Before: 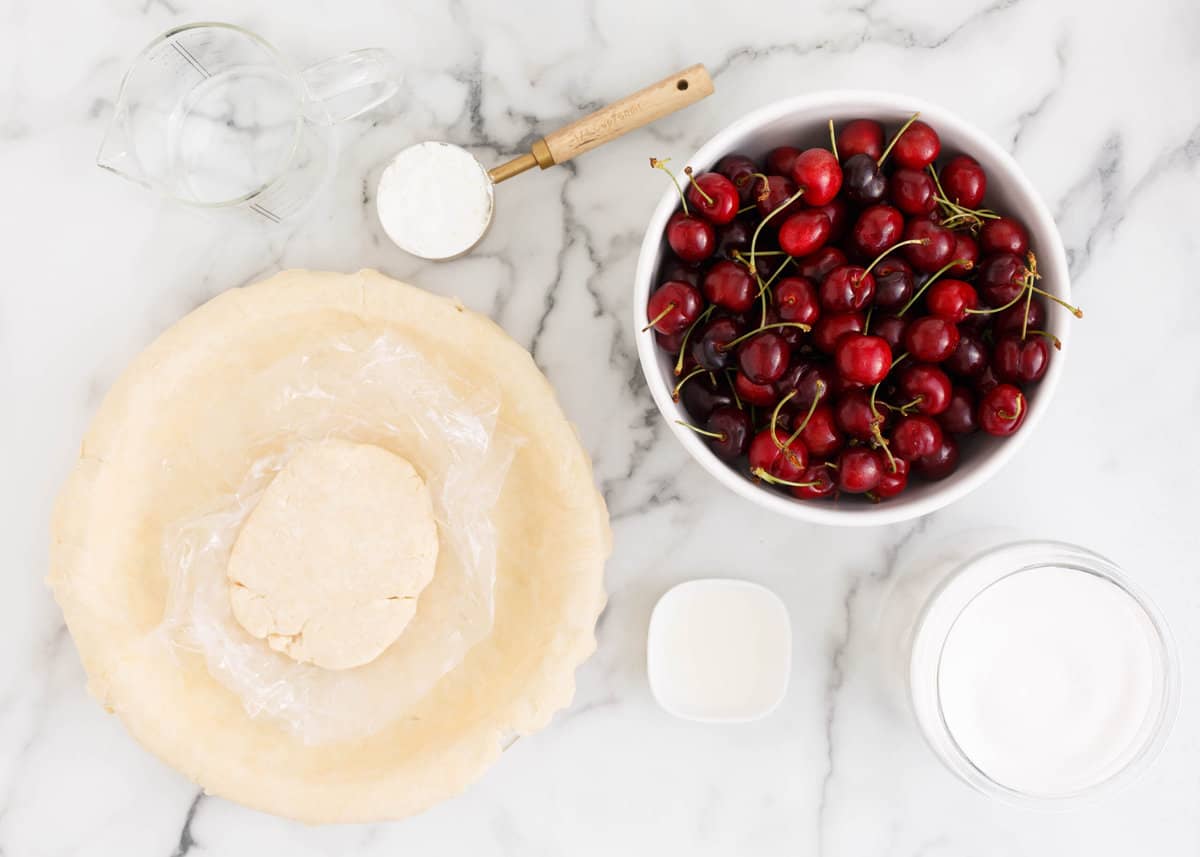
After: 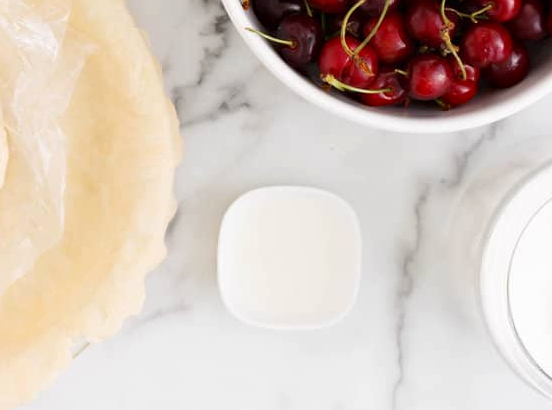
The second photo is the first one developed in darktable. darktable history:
crop: left 35.852%, top 45.967%, right 18.113%, bottom 6.153%
haze removal: strength 0.3, distance 0.253, compatibility mode true, adaptive false
